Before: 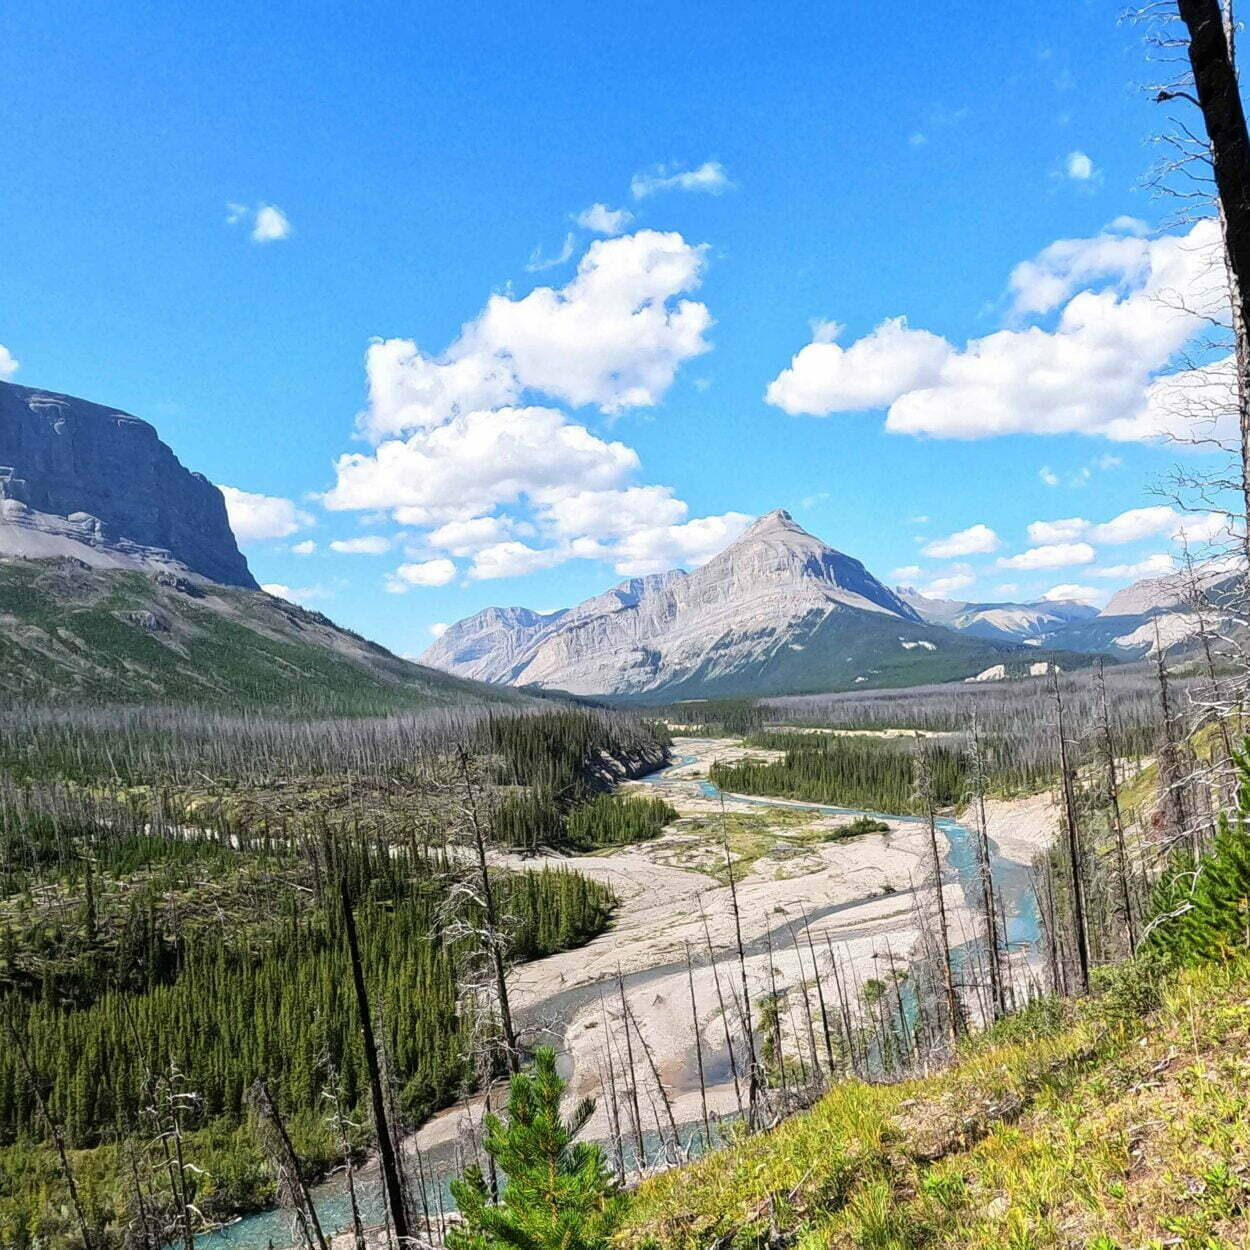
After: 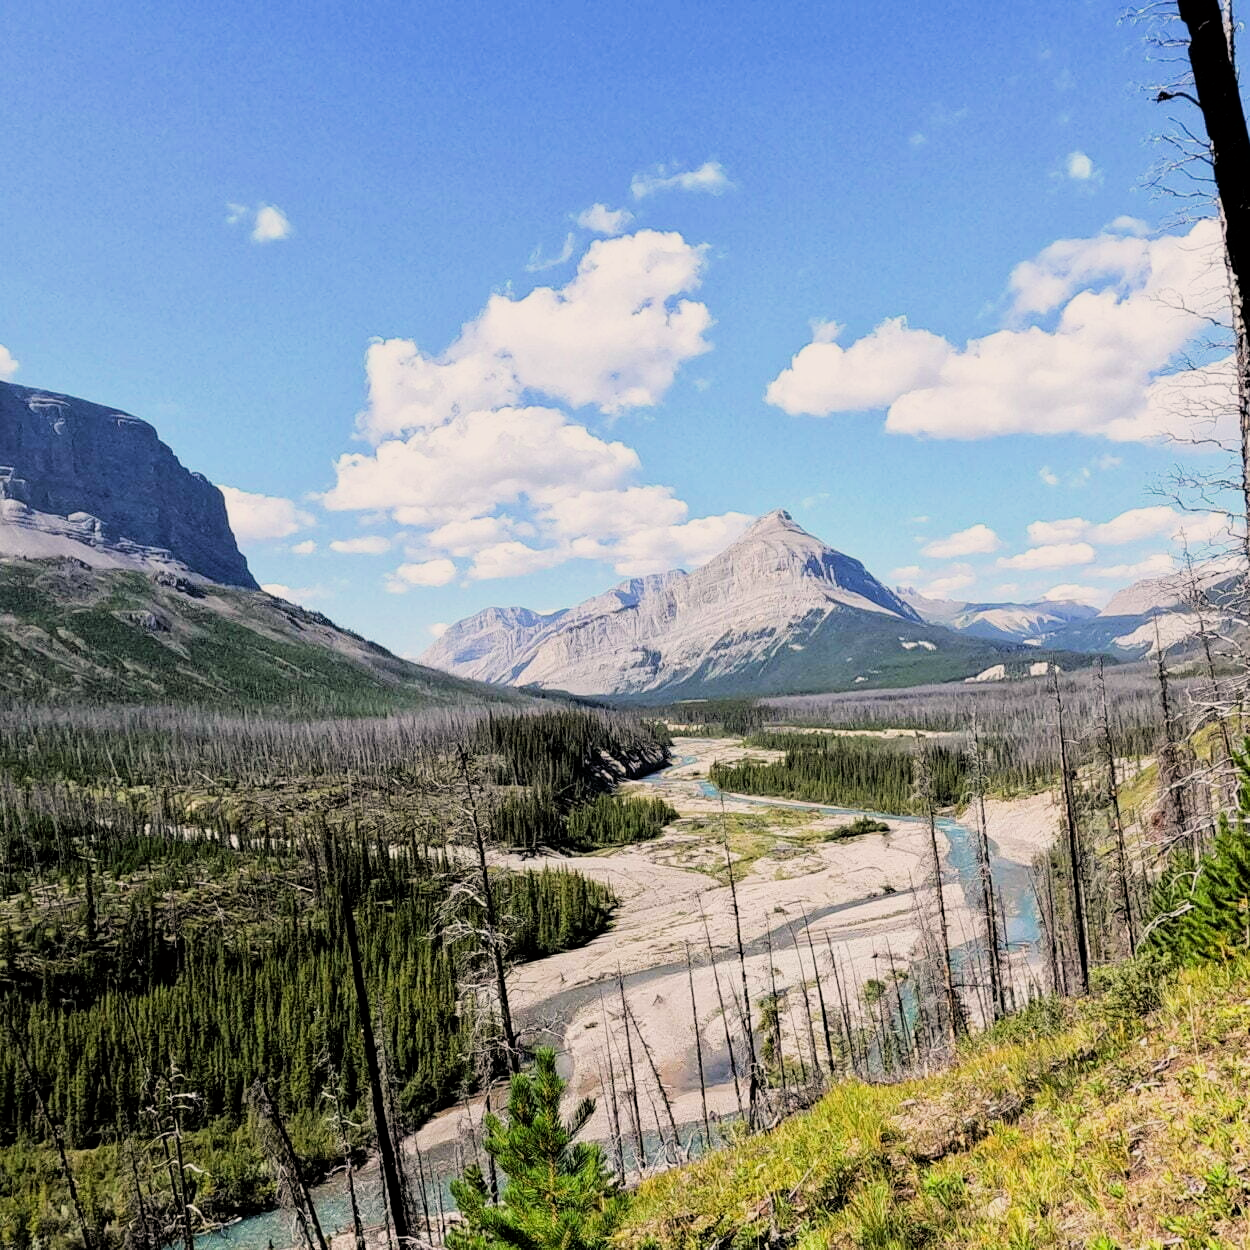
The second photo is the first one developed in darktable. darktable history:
filmic rgb: black relative exposure -5 EV, white relative exposure 3.5 EV, hardness 3.19, contrast 1.2, highlights saturation mix -50%
color correction: highlights a* 3.84, highlights b* 5.07
